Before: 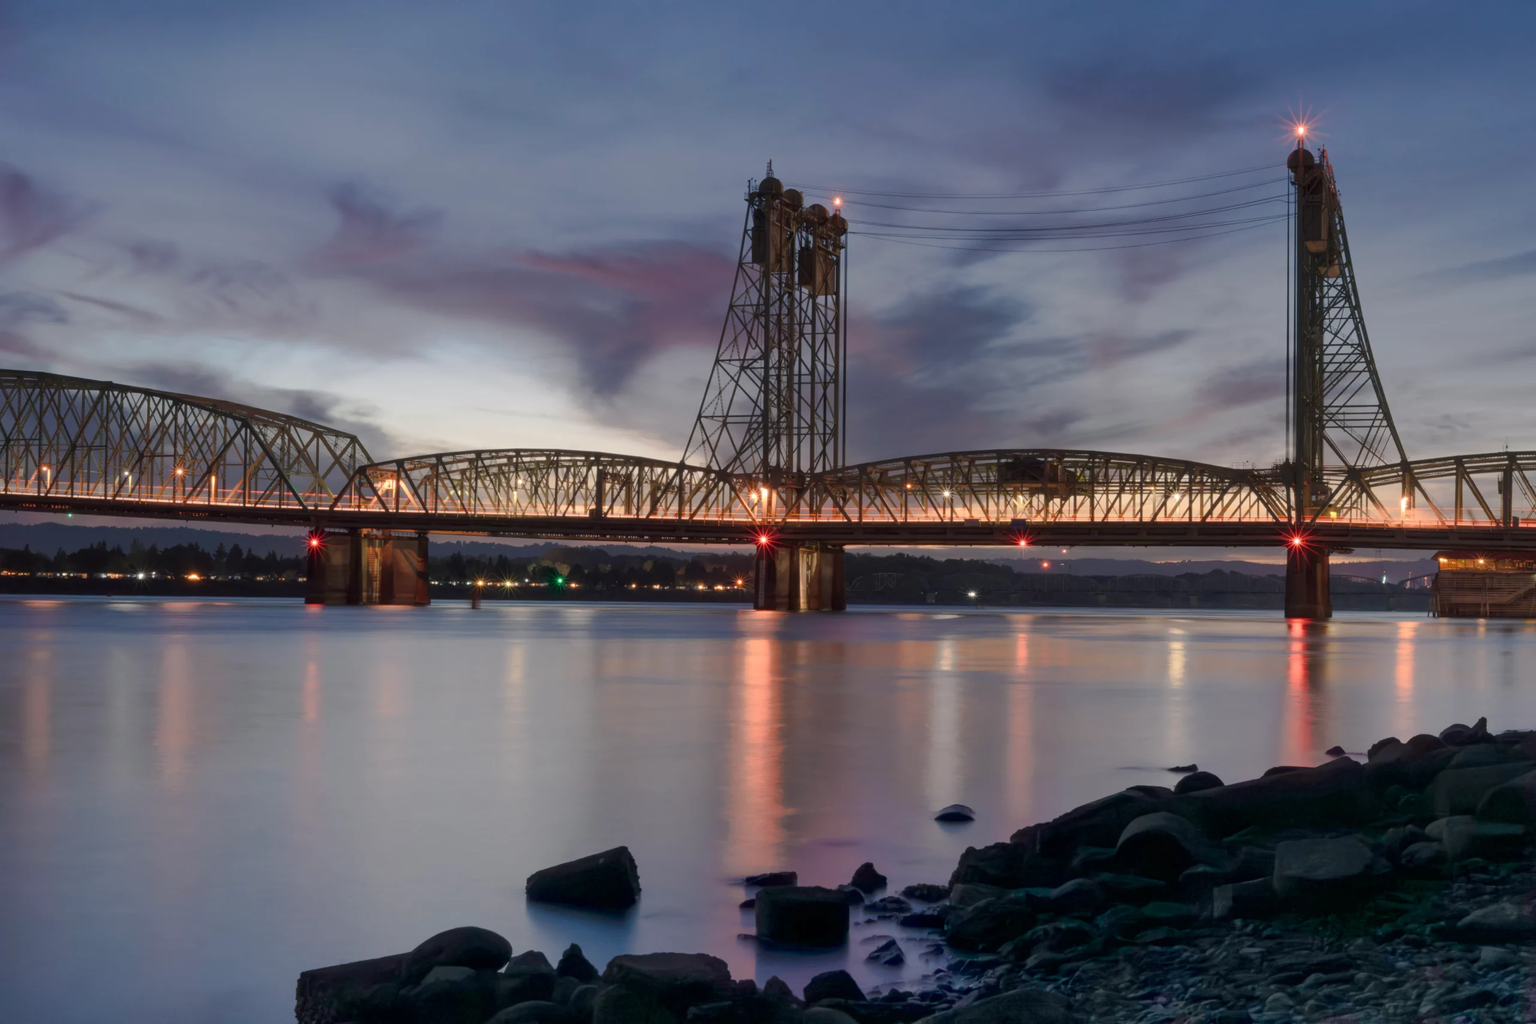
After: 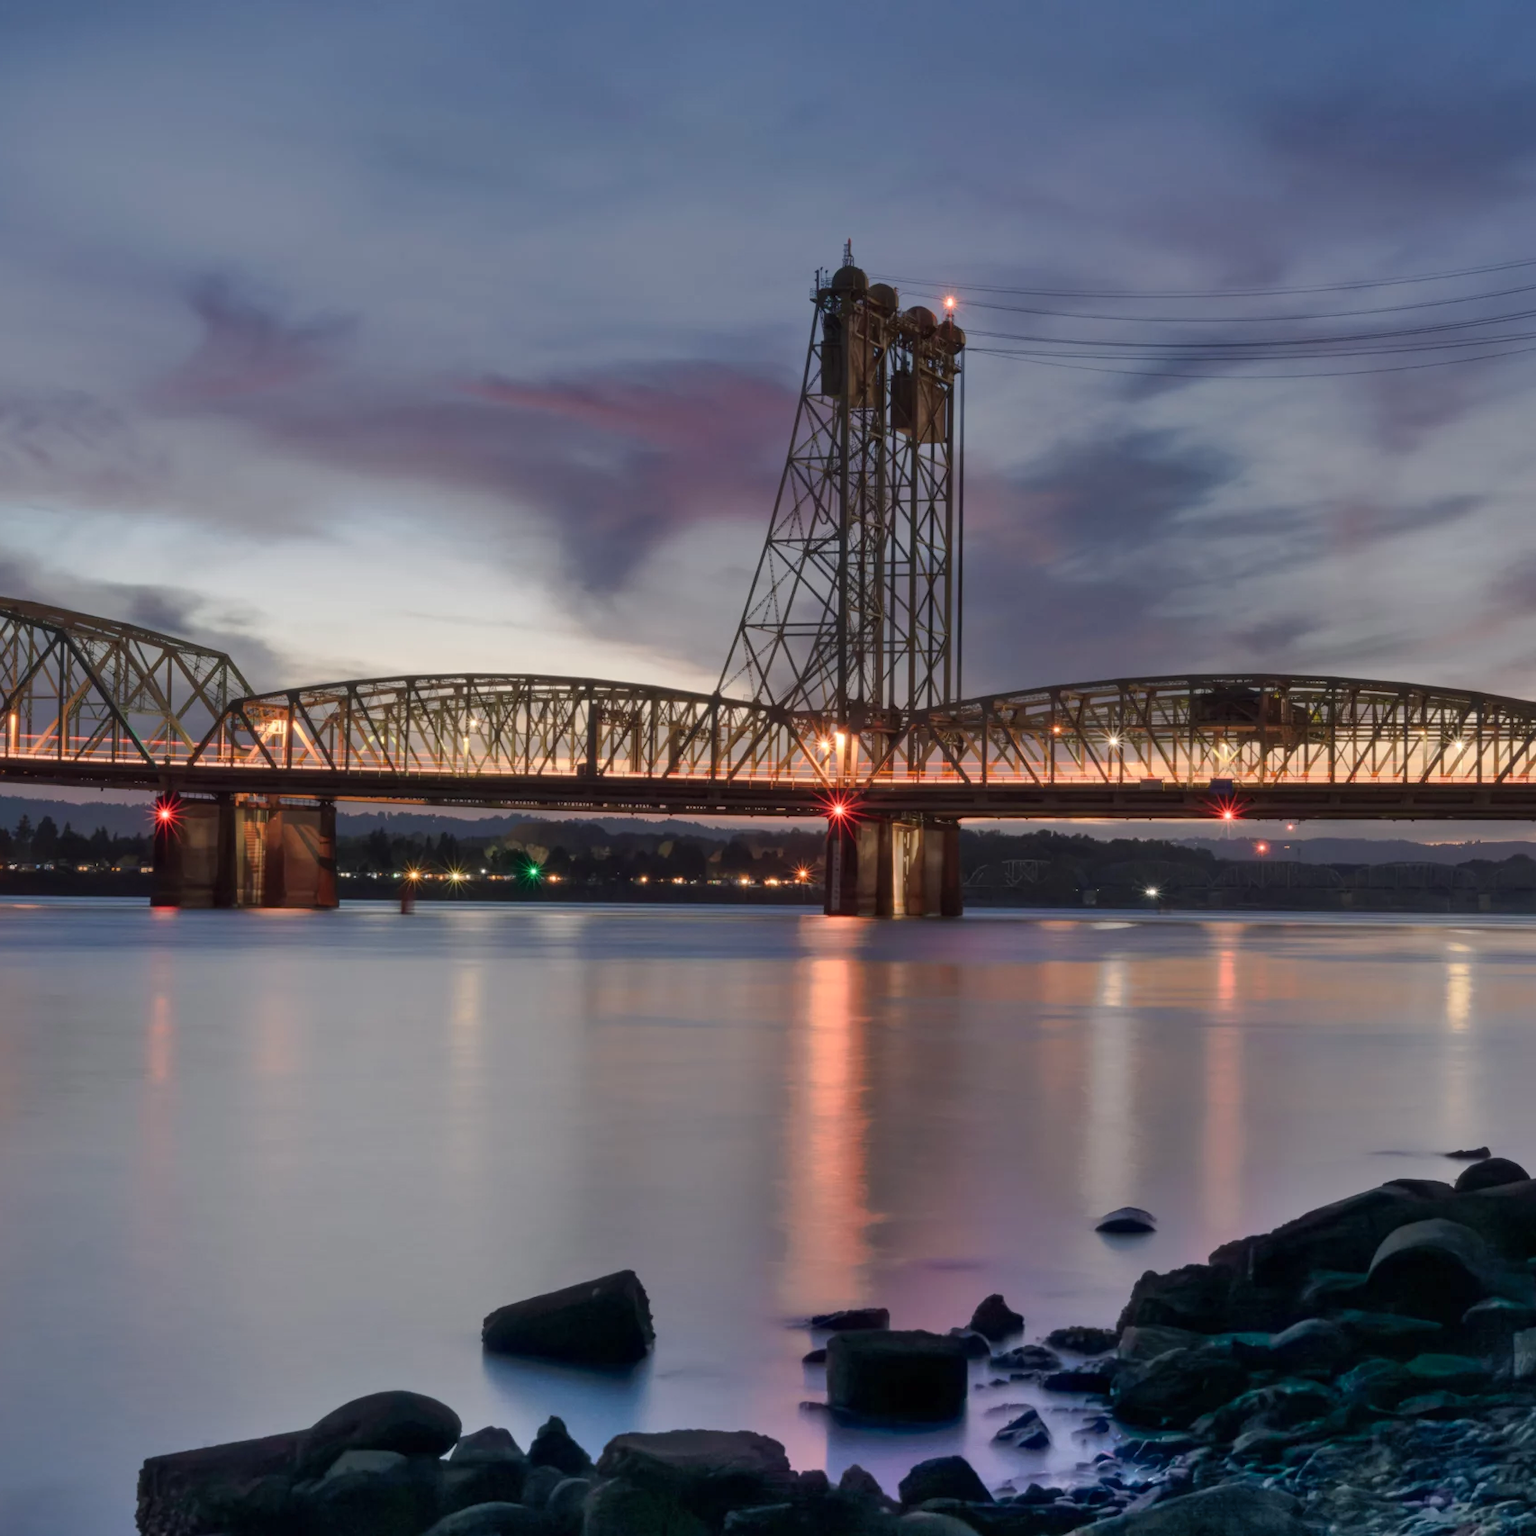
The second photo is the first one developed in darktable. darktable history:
crop and rotate: left 13.342%, right 19.991%
shadows and highlights: shadows 49, highlights -41, soften with gaussian
